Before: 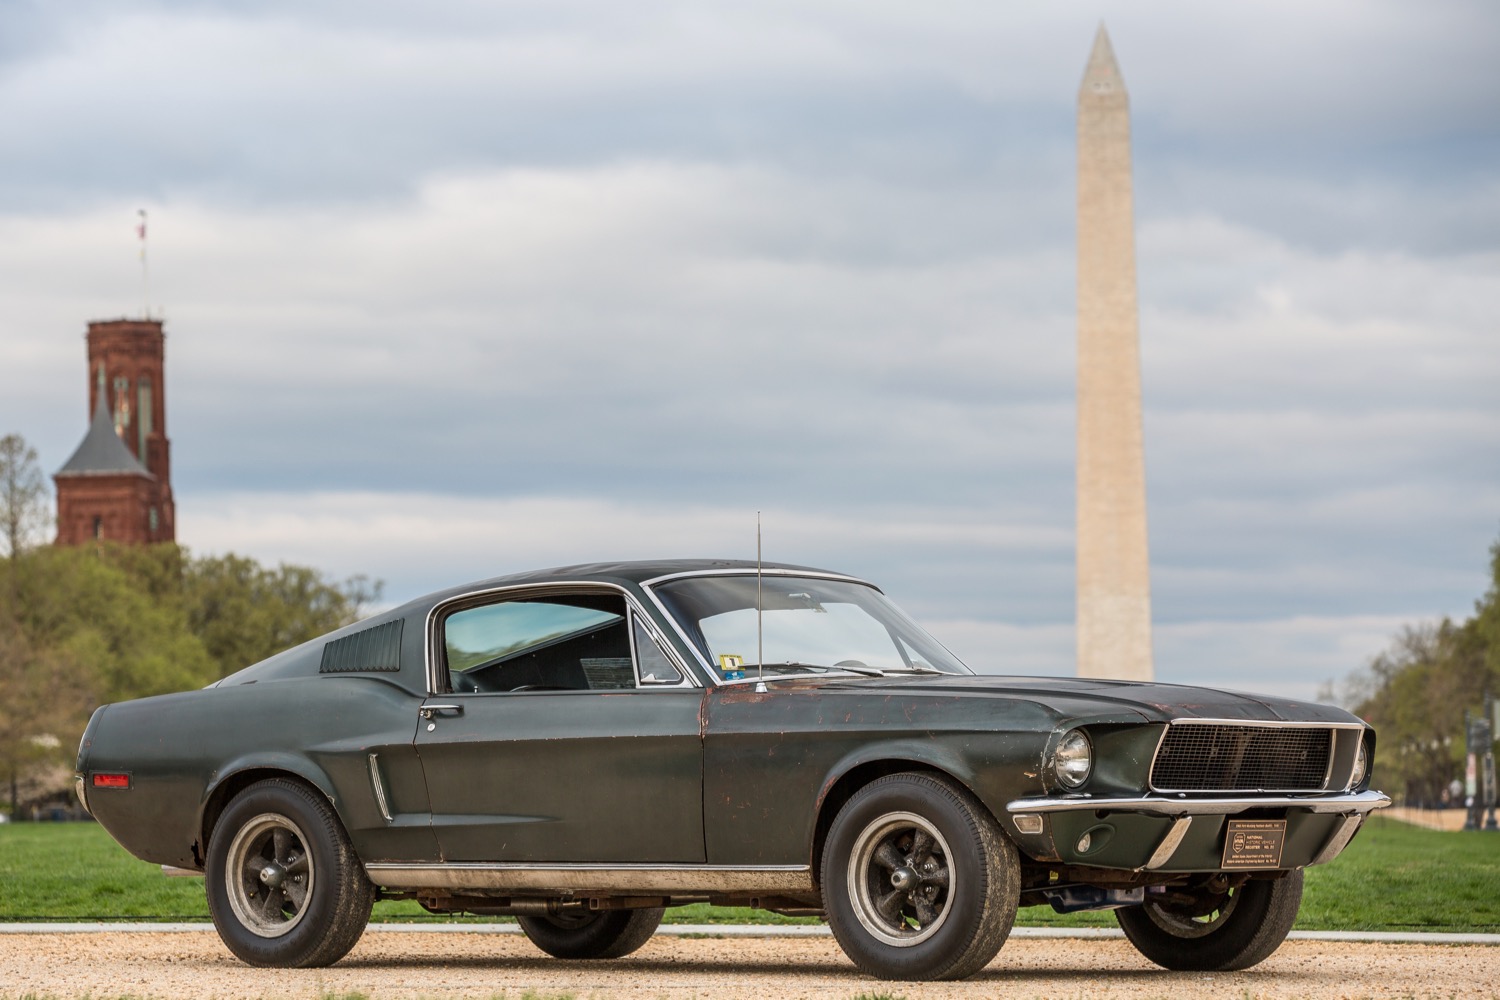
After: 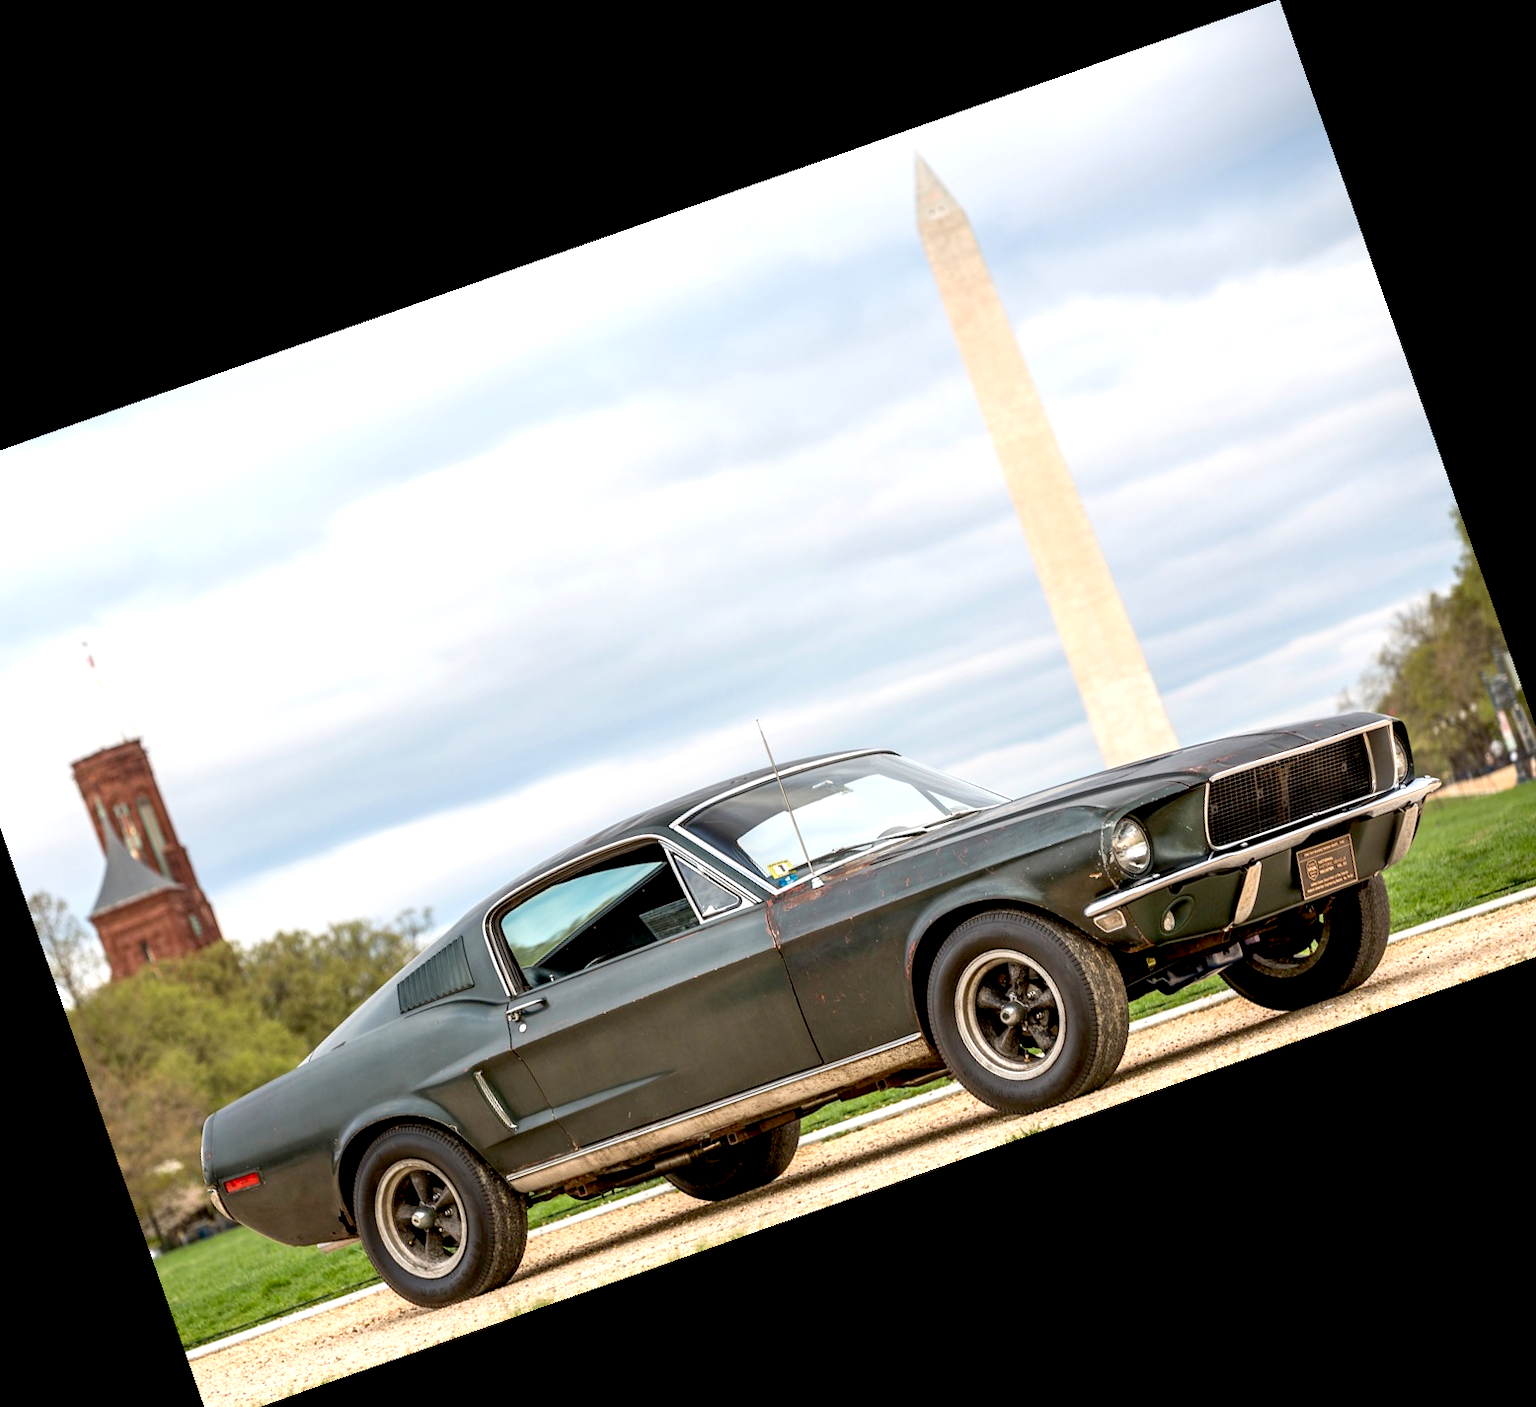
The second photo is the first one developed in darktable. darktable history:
exposure: black level correction 0.012, exposure 0.7 EV, compensate exposure bias true, compensate highlight preservation false
crop and rotate: angle 19.43°, left 6.812%, right 4.125%, bottom 1.087%
